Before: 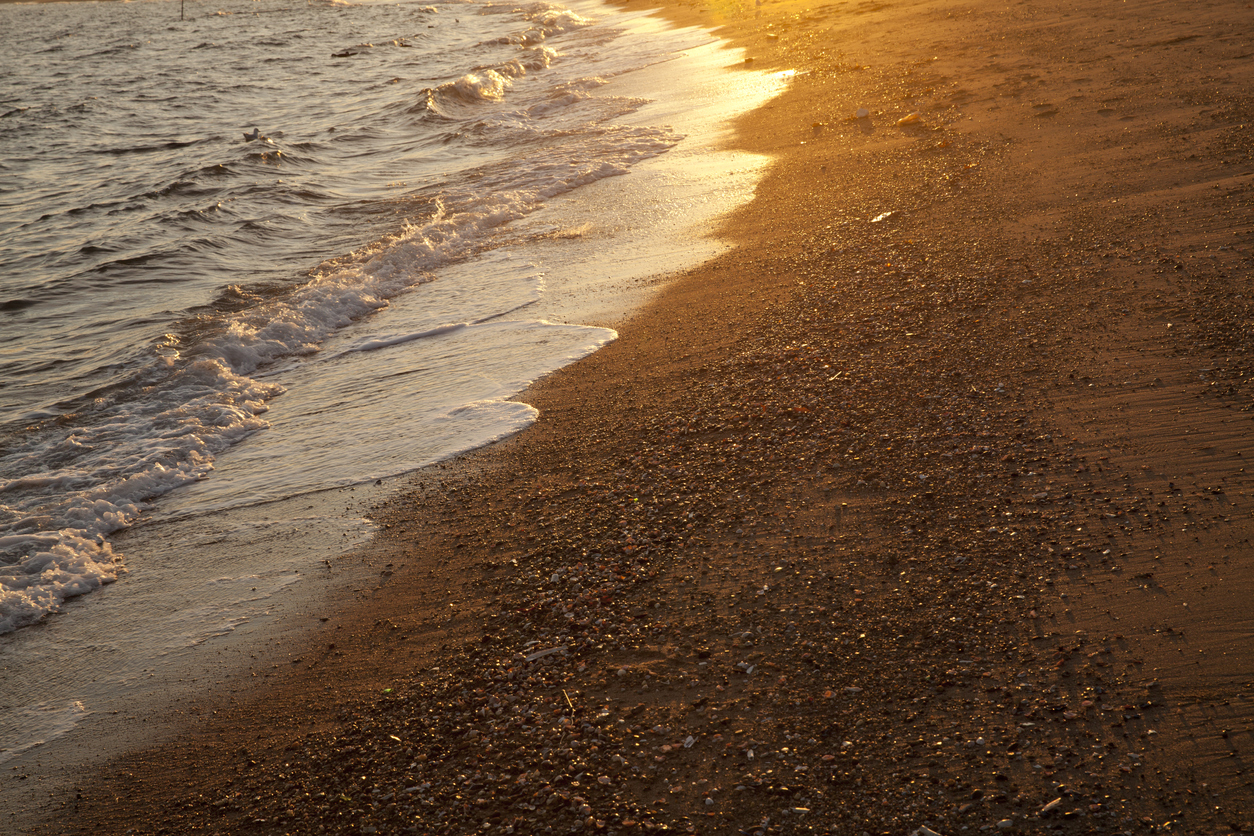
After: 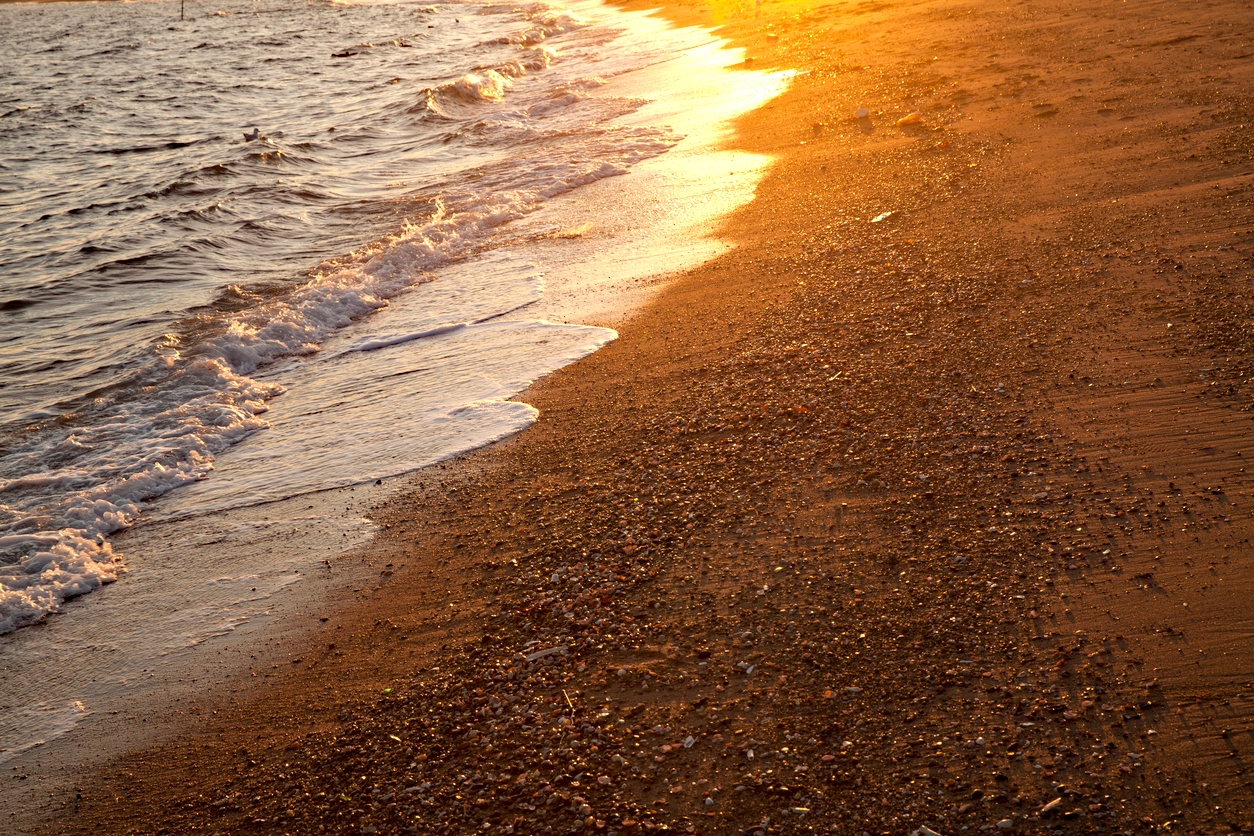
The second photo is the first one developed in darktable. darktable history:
exposure: black level correction 0.001, exposure 0.5 EV, compensate exposure bias true, compensate highlight preservation false
haze removal: strength 0.29, distance 0.25, compatibility mode true, adaptive false
